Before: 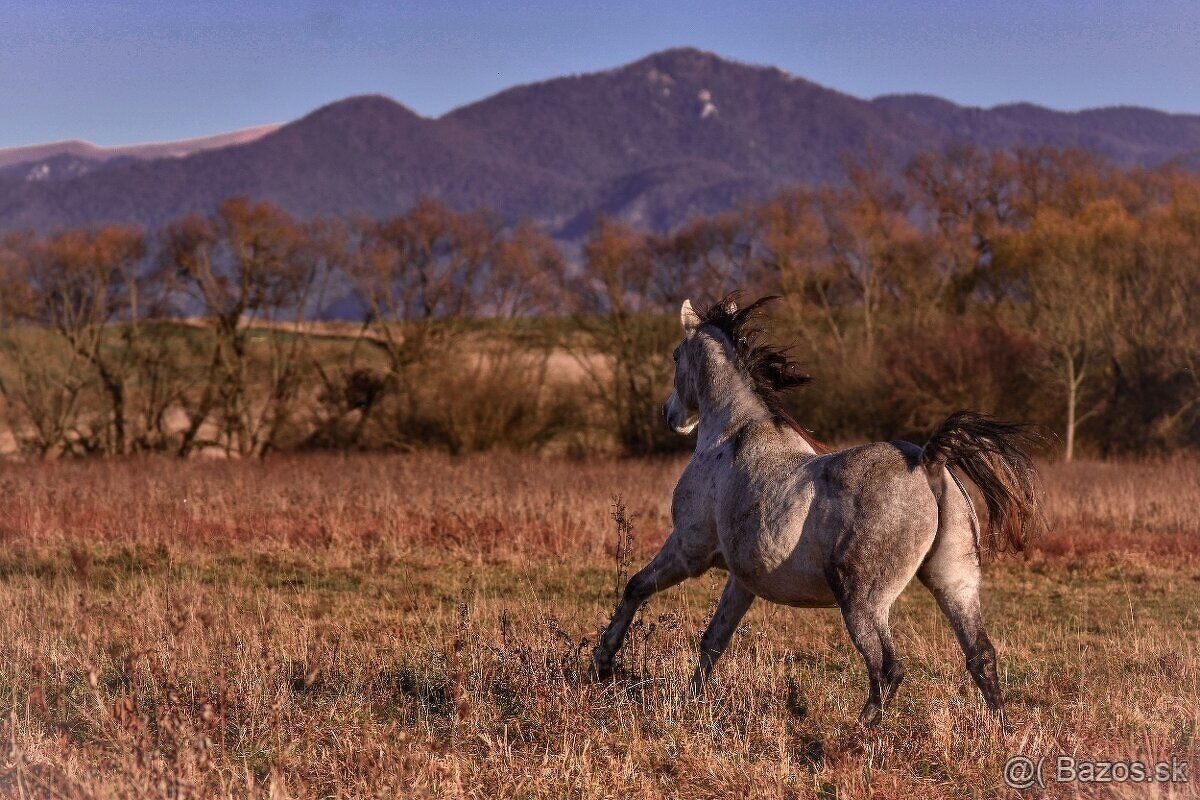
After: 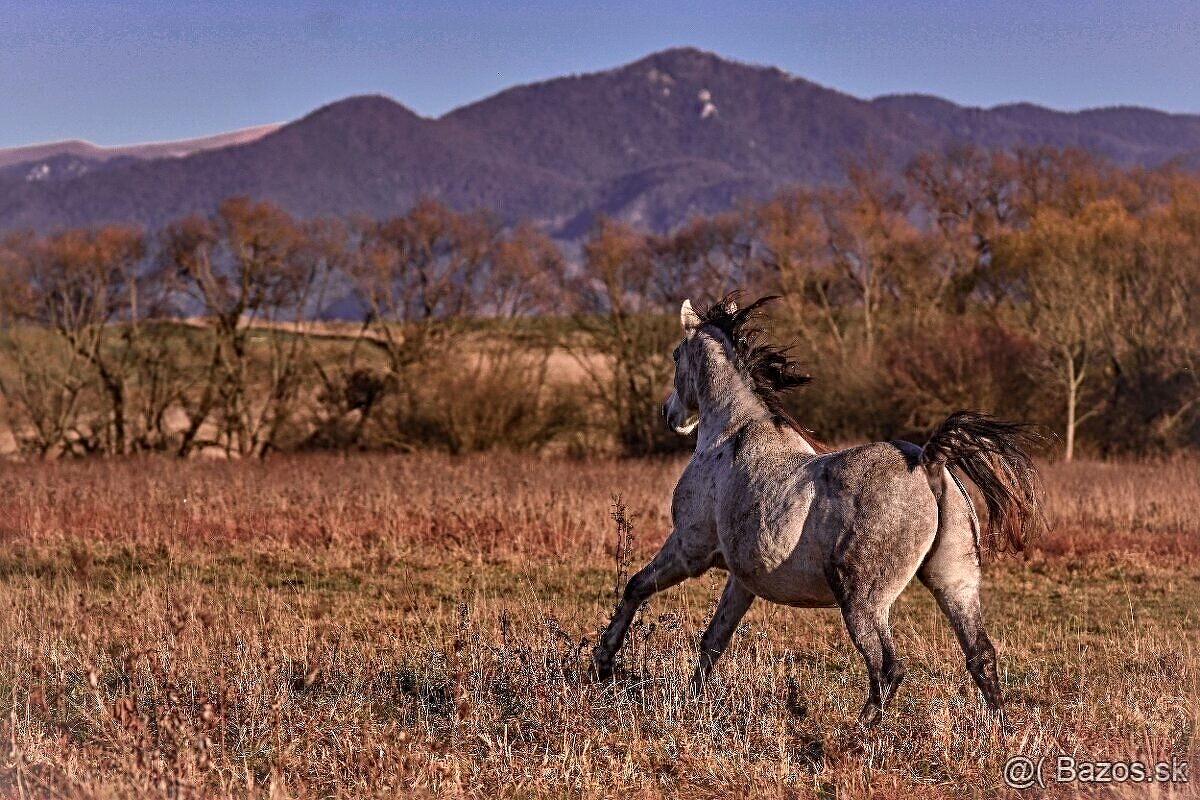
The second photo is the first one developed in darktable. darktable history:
sharpen: radius 3.988
shadows and highlights: shadows color adjustment 99.15%, highlights color adjustment 0.296%, soften with gaussian
